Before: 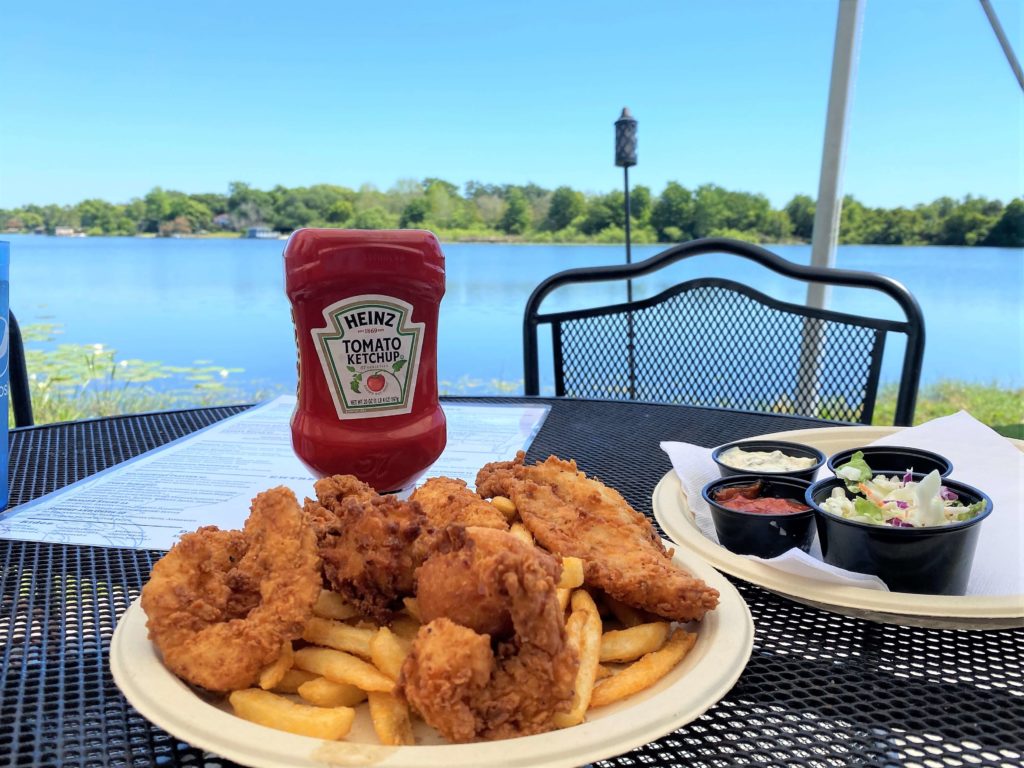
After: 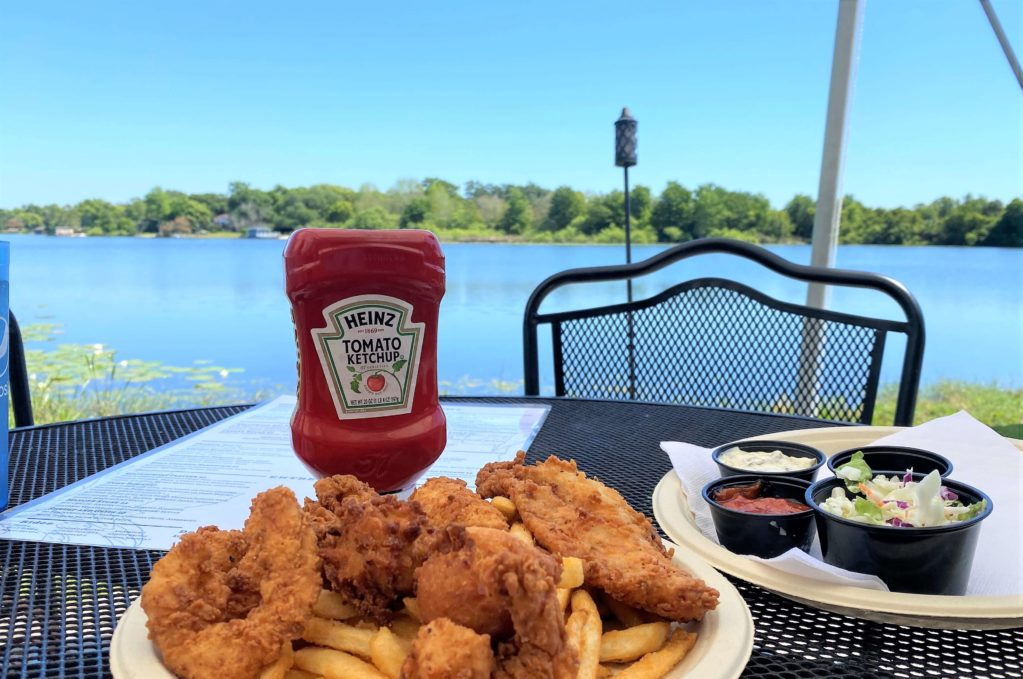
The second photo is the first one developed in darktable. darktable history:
tone equalizer: on, module defaults
crop and rotate: top 0%, bottom 11.49%
